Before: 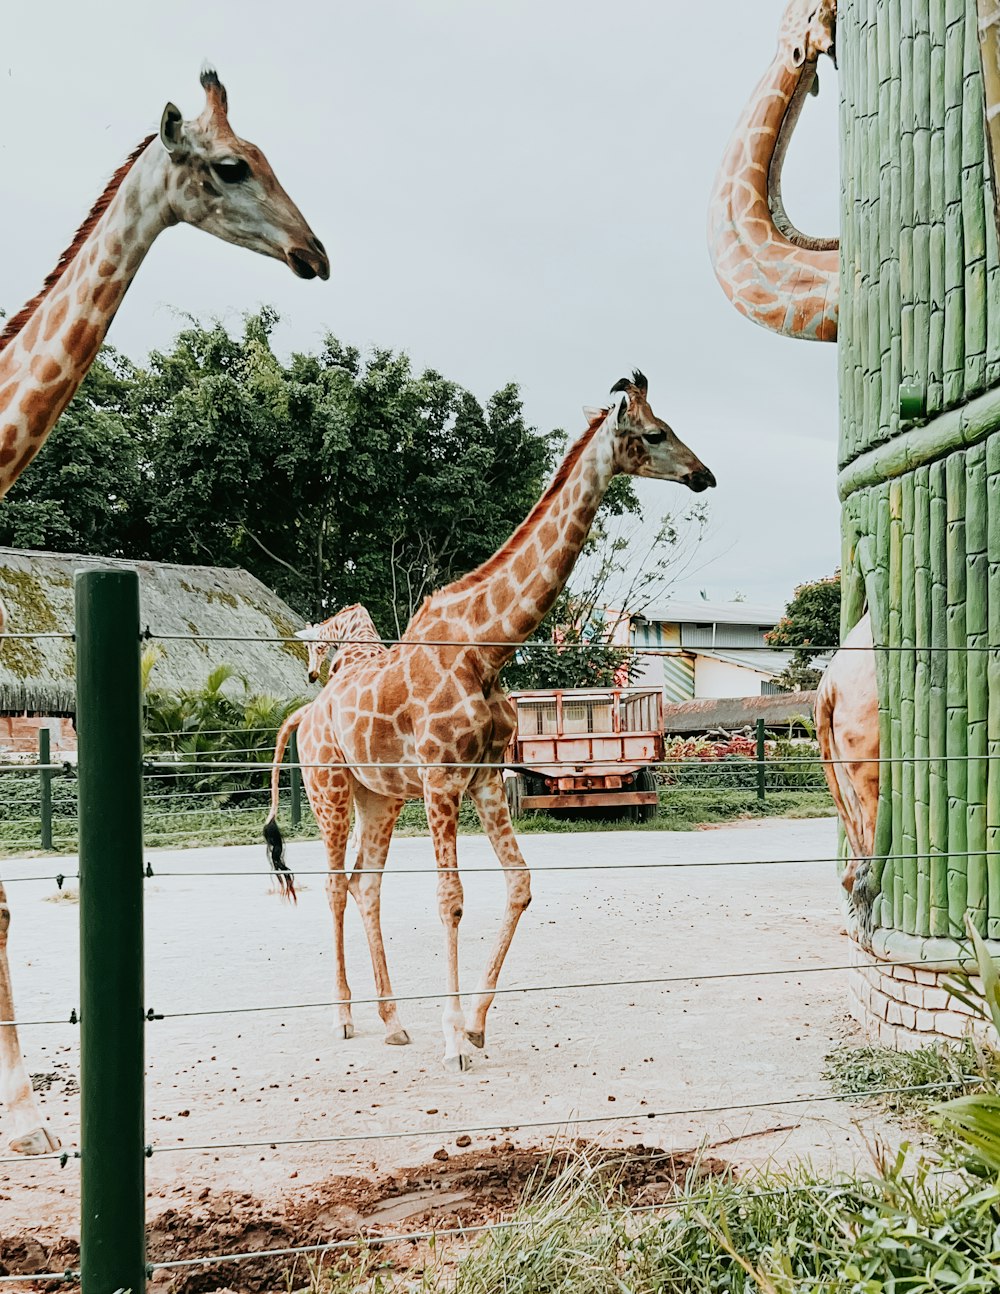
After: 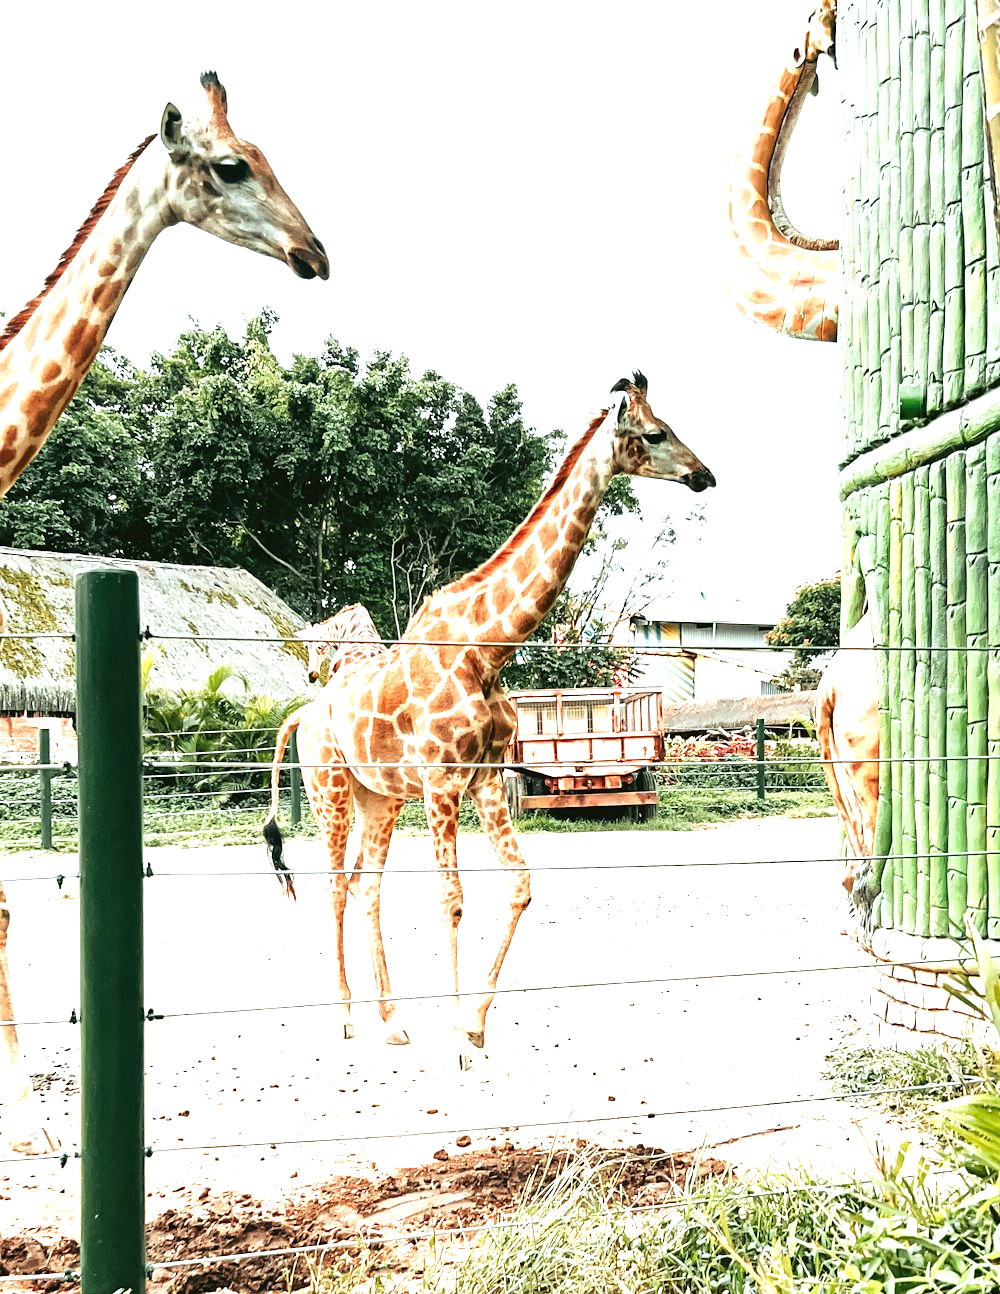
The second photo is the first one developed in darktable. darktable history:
exposure: black level correction 0, exposure 1.365 EV, compensate exposure bias true, compensate highlight preservation false
